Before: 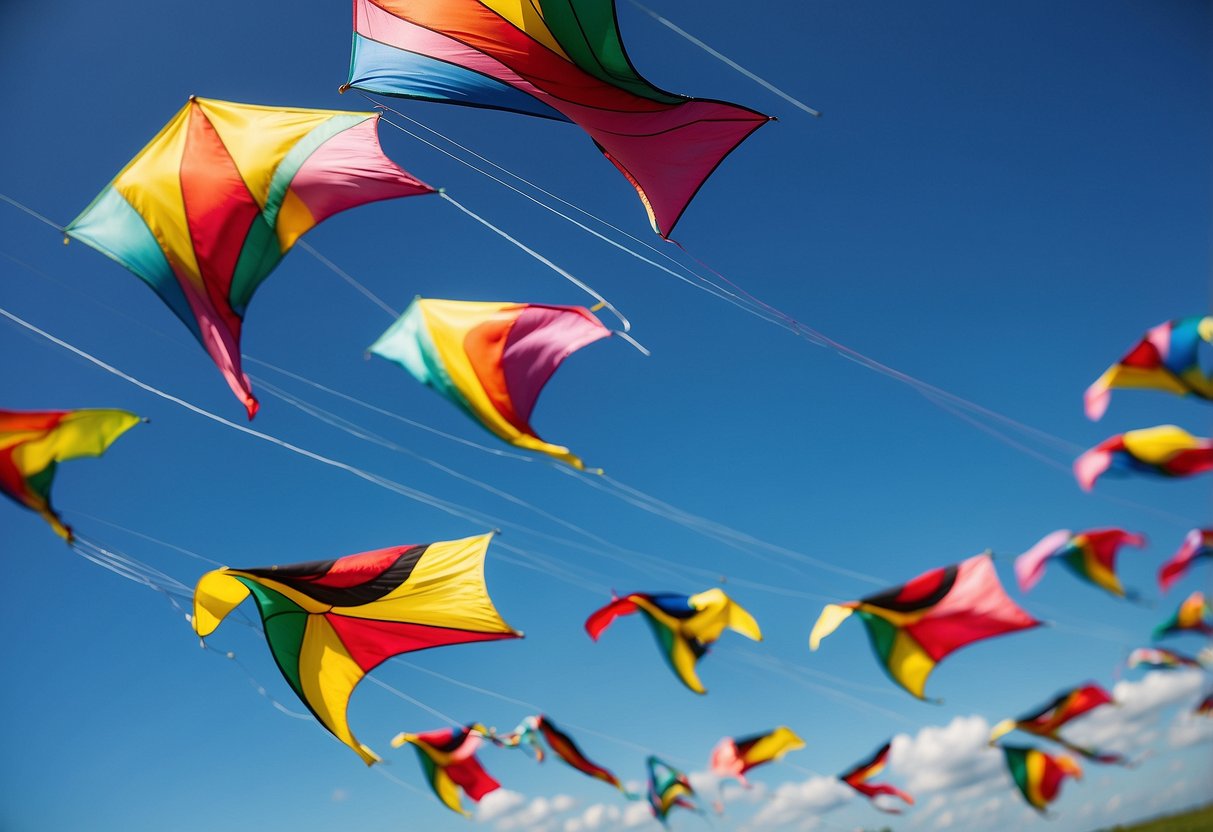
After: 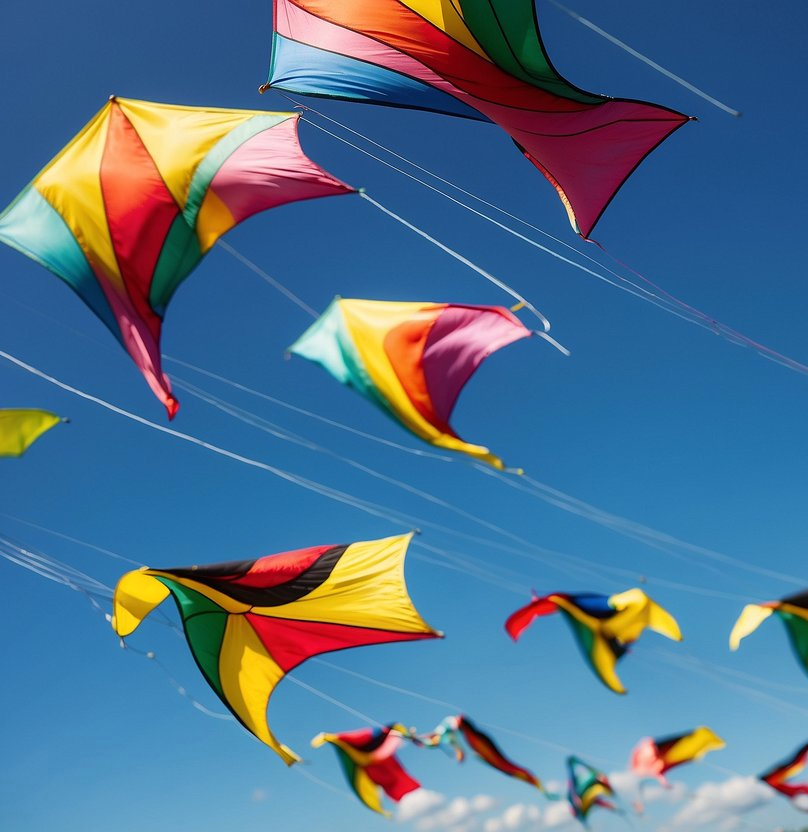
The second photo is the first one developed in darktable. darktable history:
tone equalizer: on, module defaults
crop and rotate: left 6.617%, right 26.717%
